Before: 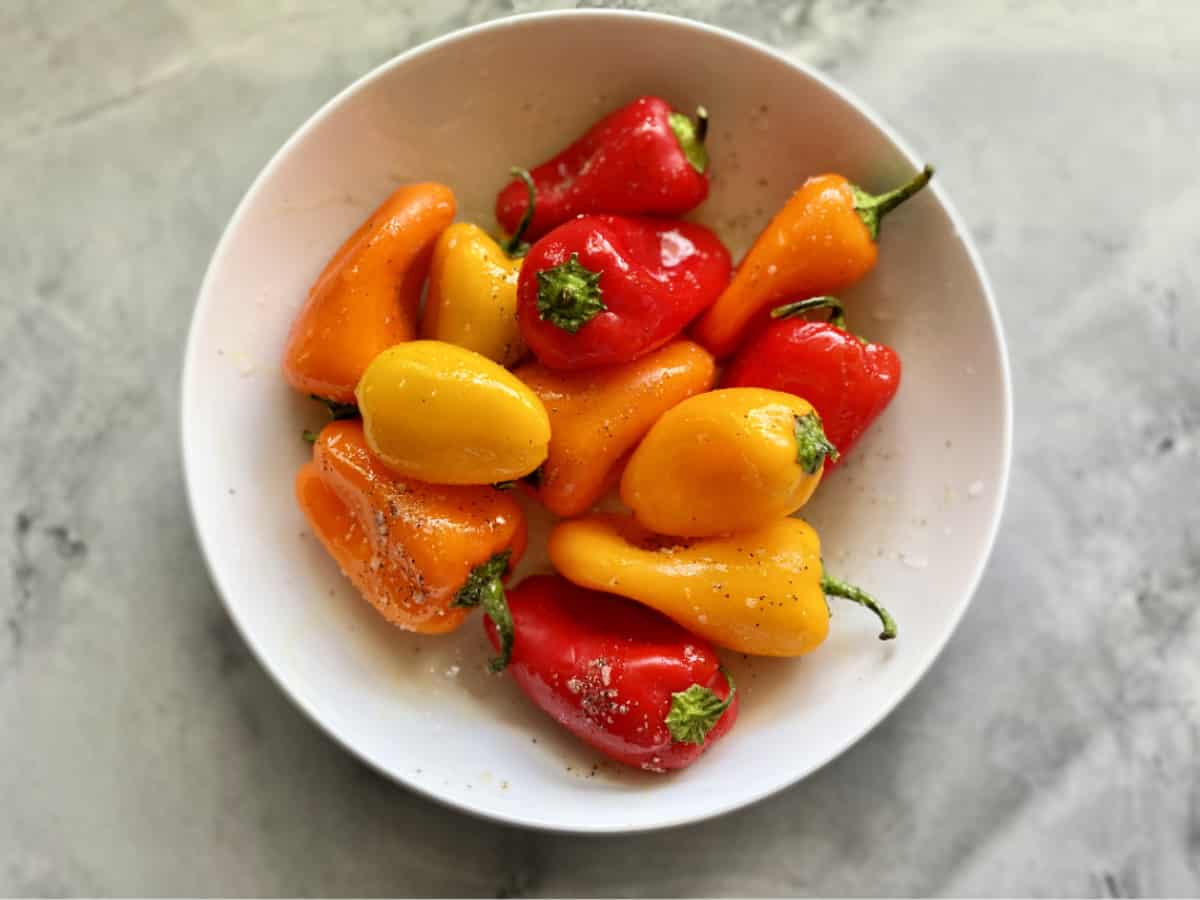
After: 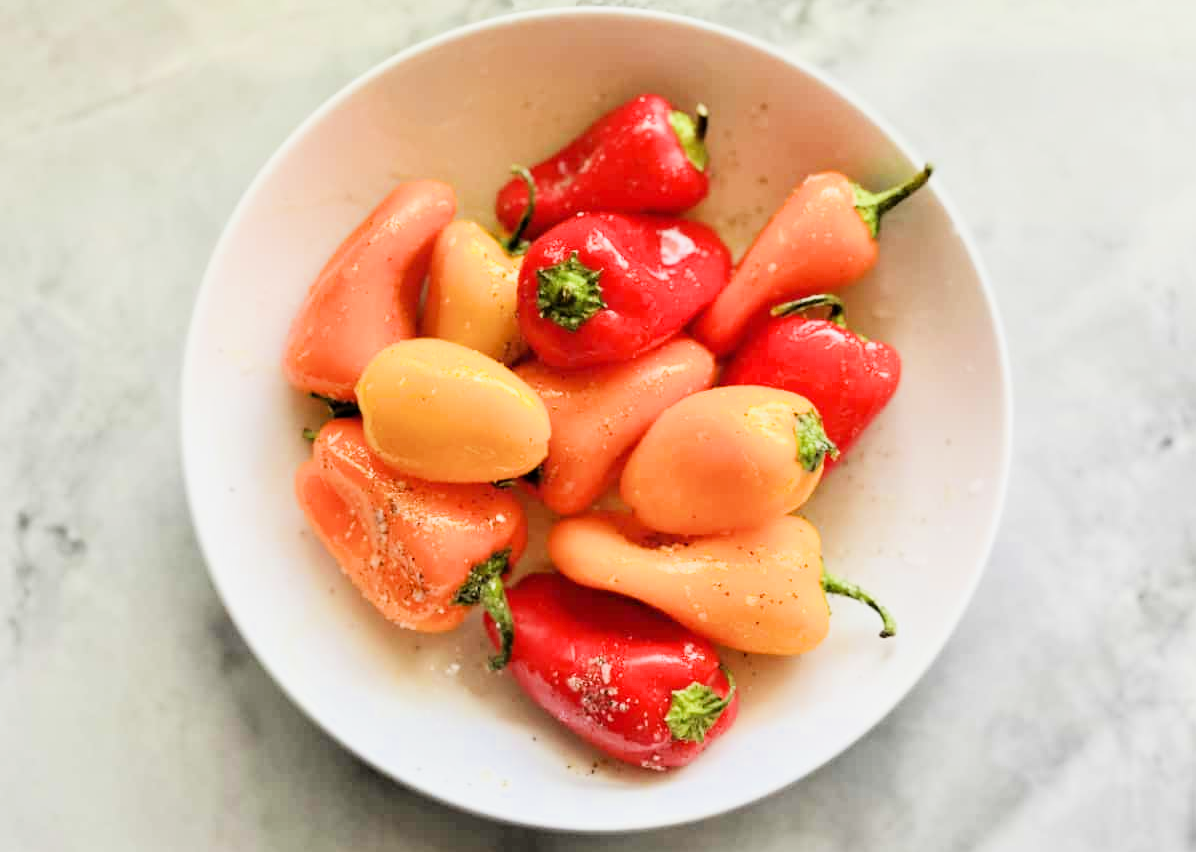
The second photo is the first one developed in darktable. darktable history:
crop: top 0.265%, right 0.261%, bottom 5.047%
filmic rgb: middle gray luminance 29.26%, black relative exposure -10.33 EV, white relative exposure 5.47 EV, threshold 2.94 EV, target black luminance 0%, hardness 3.95, latitude 2.69%, contrast 1.125, highlights saturation mix 4.28%, shadows ↔ highlights balance 14.9%, enable highlight reconstruction true
exposure: black level correction 0, exposure 1.199 EV, compensate highlight preservation false
tone equalizer: smoothing diameter 24.88%, edges refinement/feathering 13.69, preserve details guided filter
